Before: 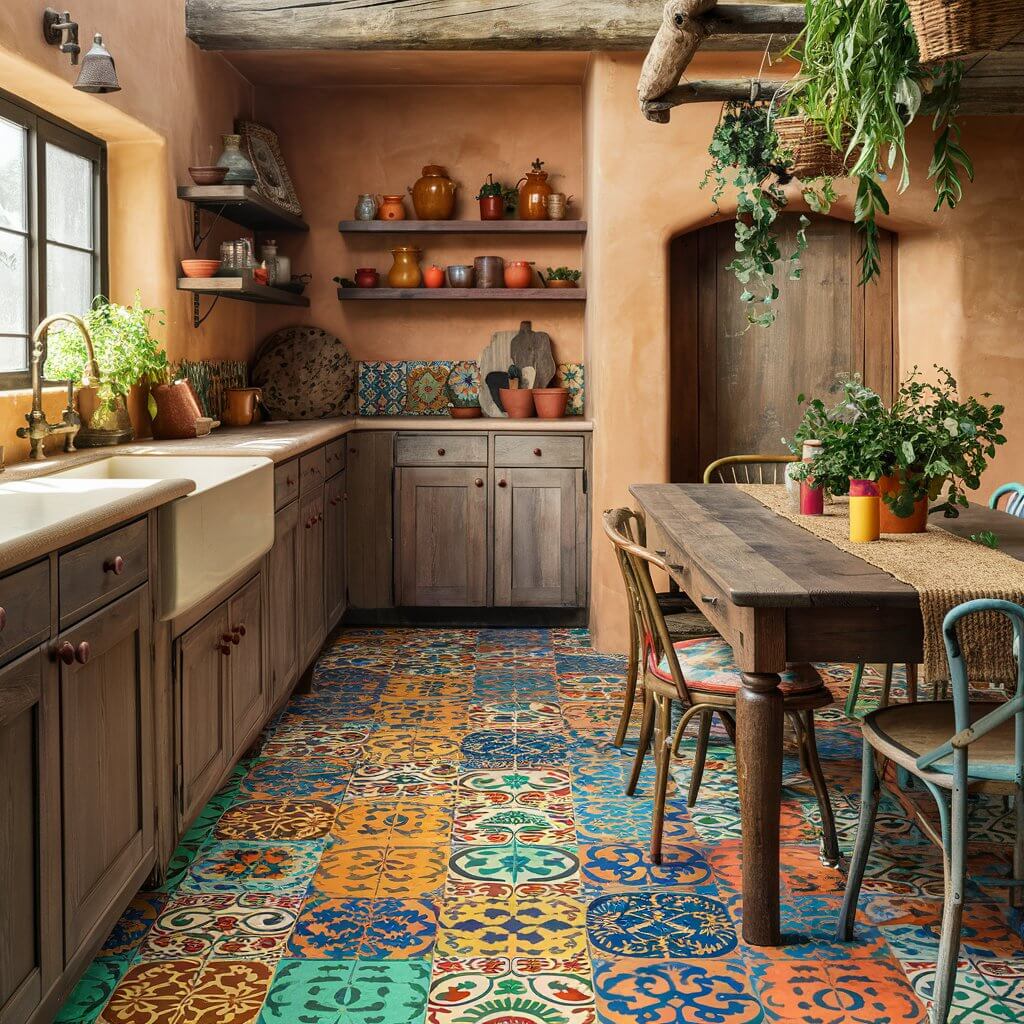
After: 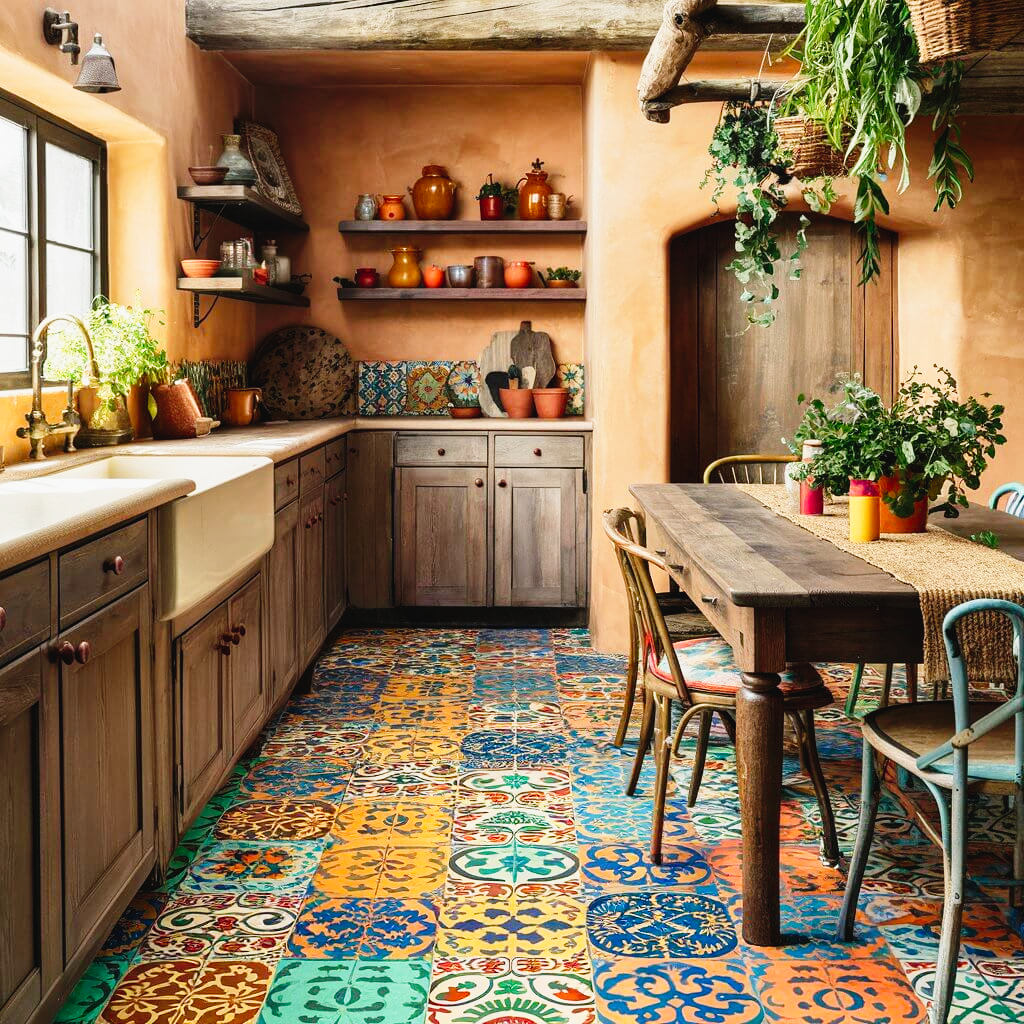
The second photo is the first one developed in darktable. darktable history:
tone curve: curves: ch0 [(0.003, 0.032) (0.037, 0.037) (0.142, 0.117) (0.279, 0.311) (0.405, 0.49) (0.526, 0.651) (0.722, 0.857) (0.875, 0.946) (1, 0.98)]; ch1 [(0, 0) (0.305, 0.325) (0.453, 0.437) (0.482, 0.474) (0.501, 0.498) (0.515, 0.523) (0.559, 0.591) (0.6, 0.643) (0.656, 0.707) (1, 1)]; ch2 [(0, 0) (0.323, 0.277) (0.424, 0.396) (0.479, 0.484) (0.499, 0.502) (0.515, 0.537) (0.573, 0.602) (0.653, 0.675) (0.75, 0.756) (1, 1)], preserve colors none
